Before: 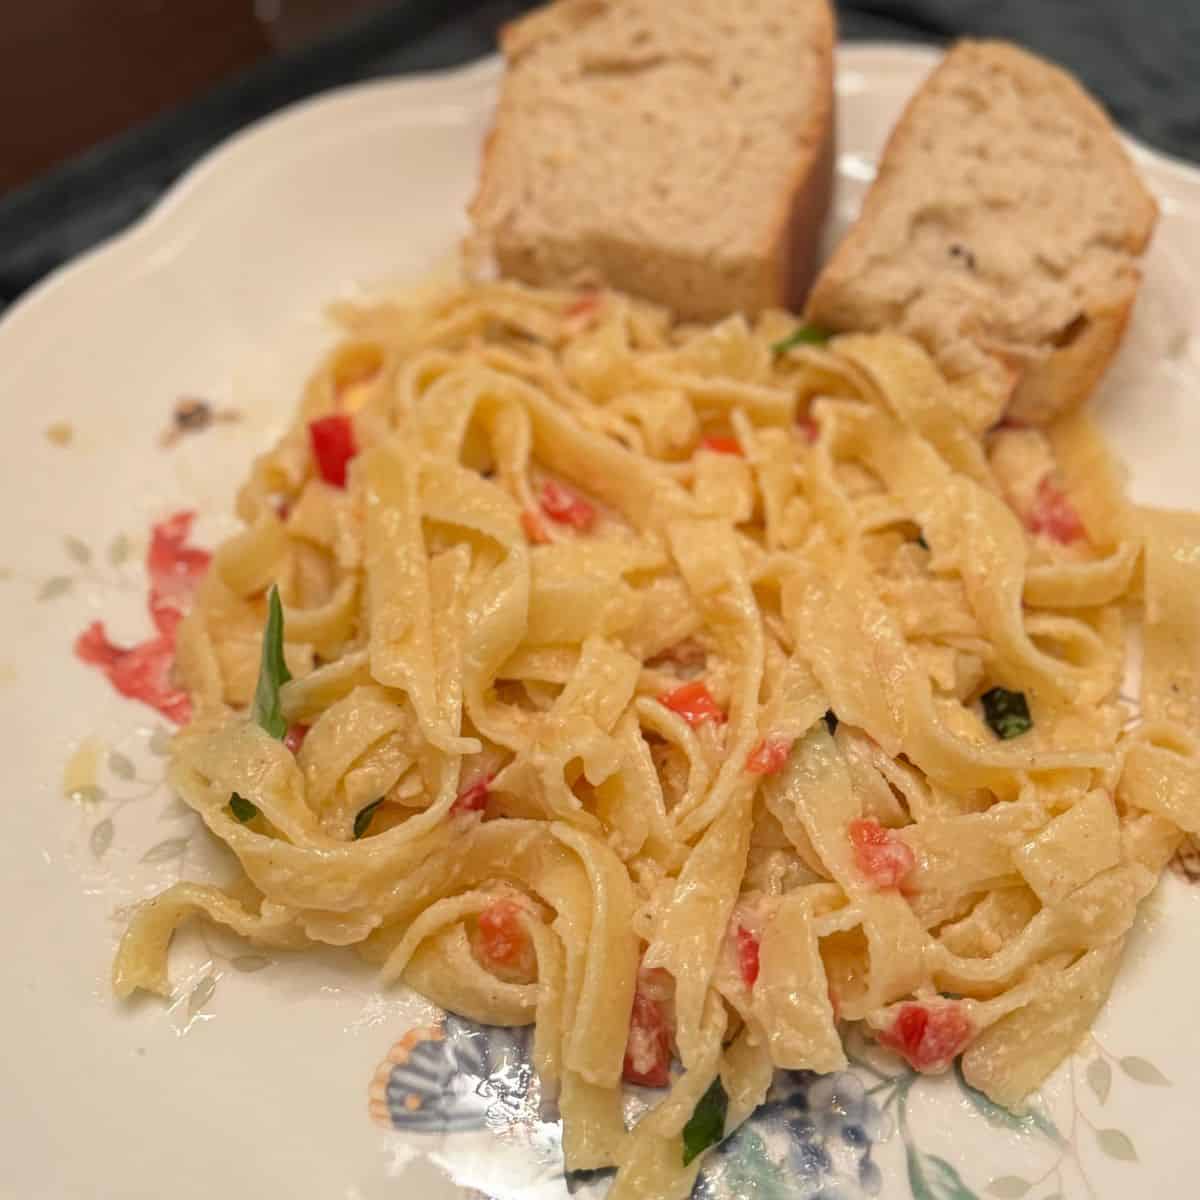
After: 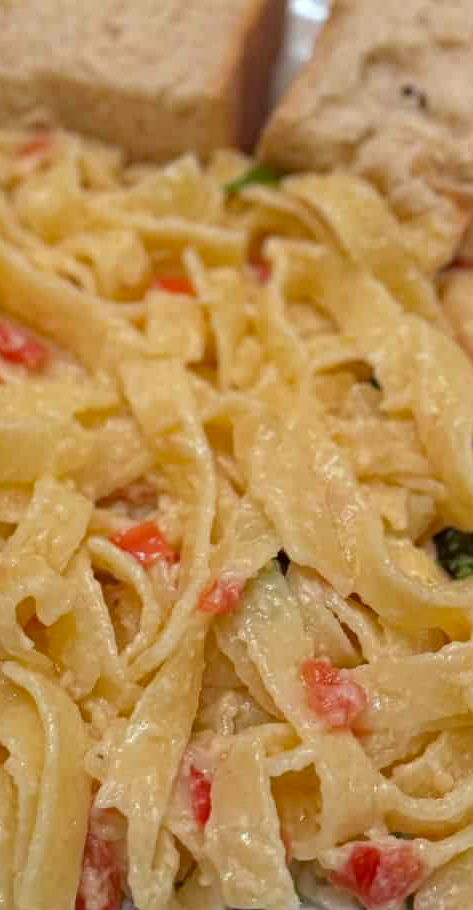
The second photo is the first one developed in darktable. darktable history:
haze removal: compatibility mode true, adaptive false
white balance: red 0.931, blue 1.11
crop: left 45.721%, top 13.393%, right 14.118%, bottom 10.01%
